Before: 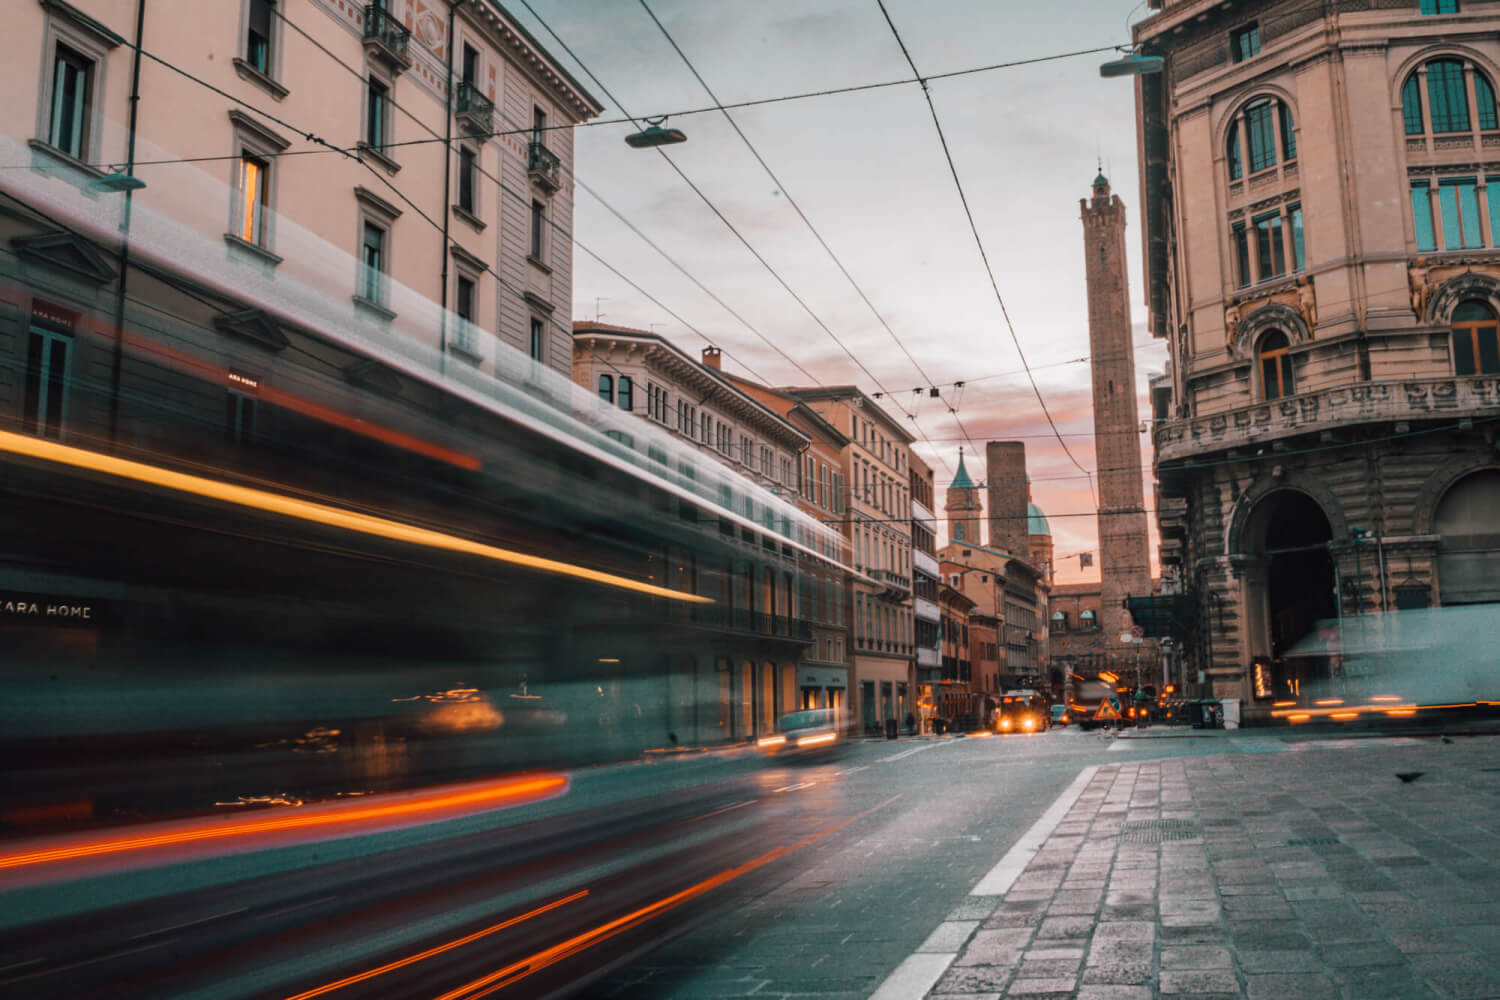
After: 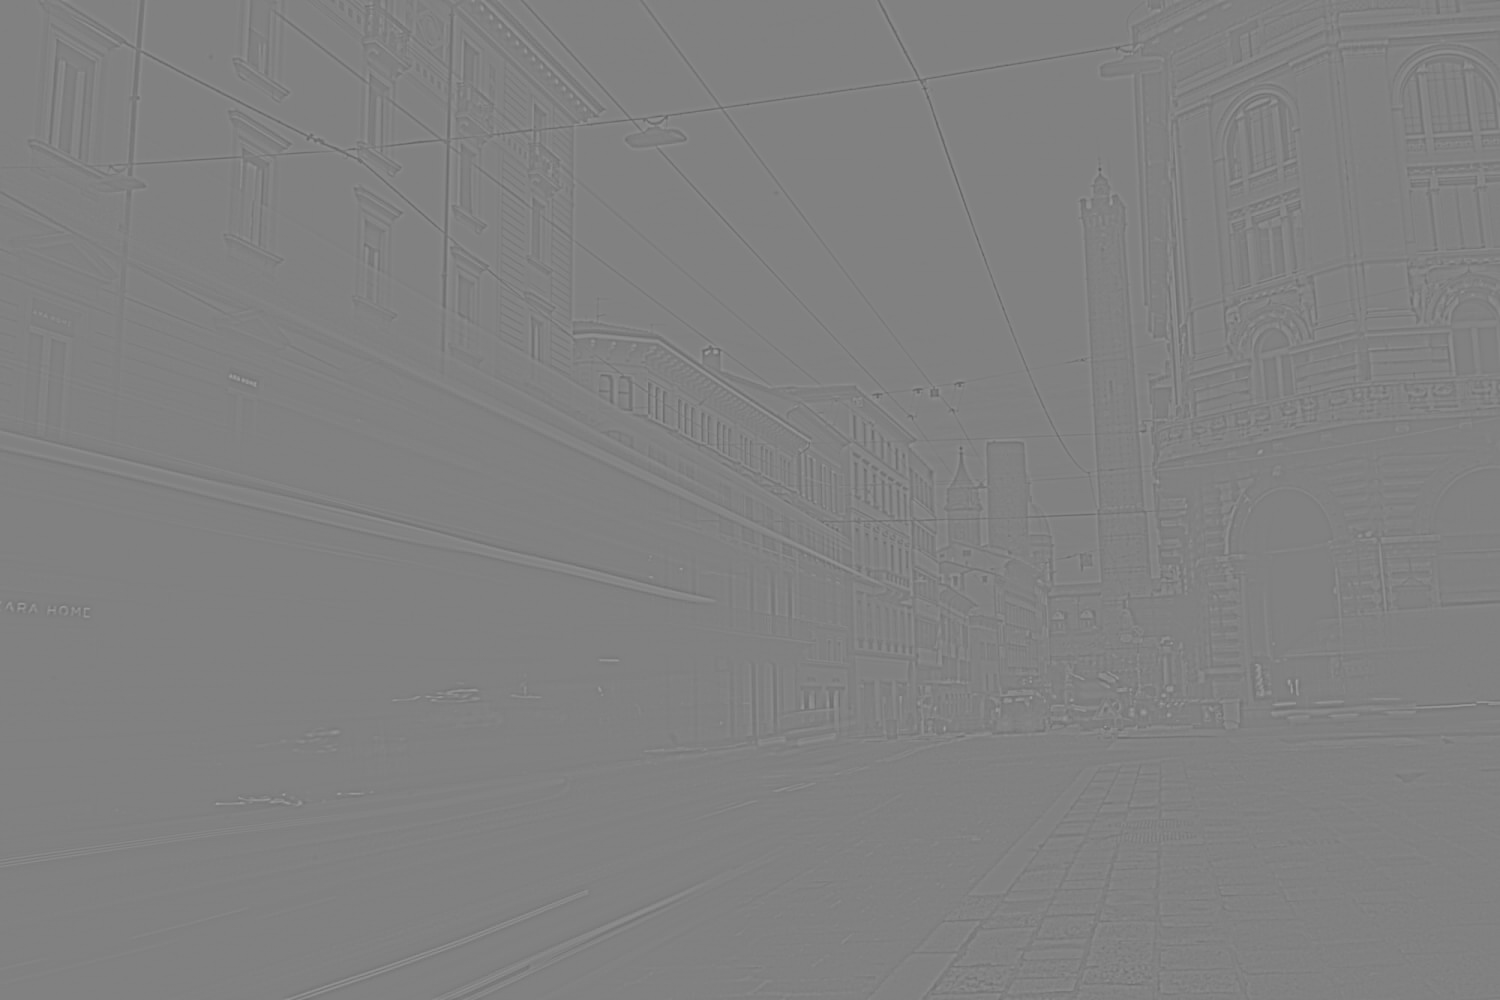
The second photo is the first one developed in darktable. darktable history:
rgb levels: preserve colors sum RGB, levels [[0.038, 0.433, 0.934], [0, 0.5, 1], [0, 0.5, 1]]
white balance: red 1.029, blue 0.92
sharpen: amount 0.2
highpass: sharpness 6%, contrast boost 7.63%
